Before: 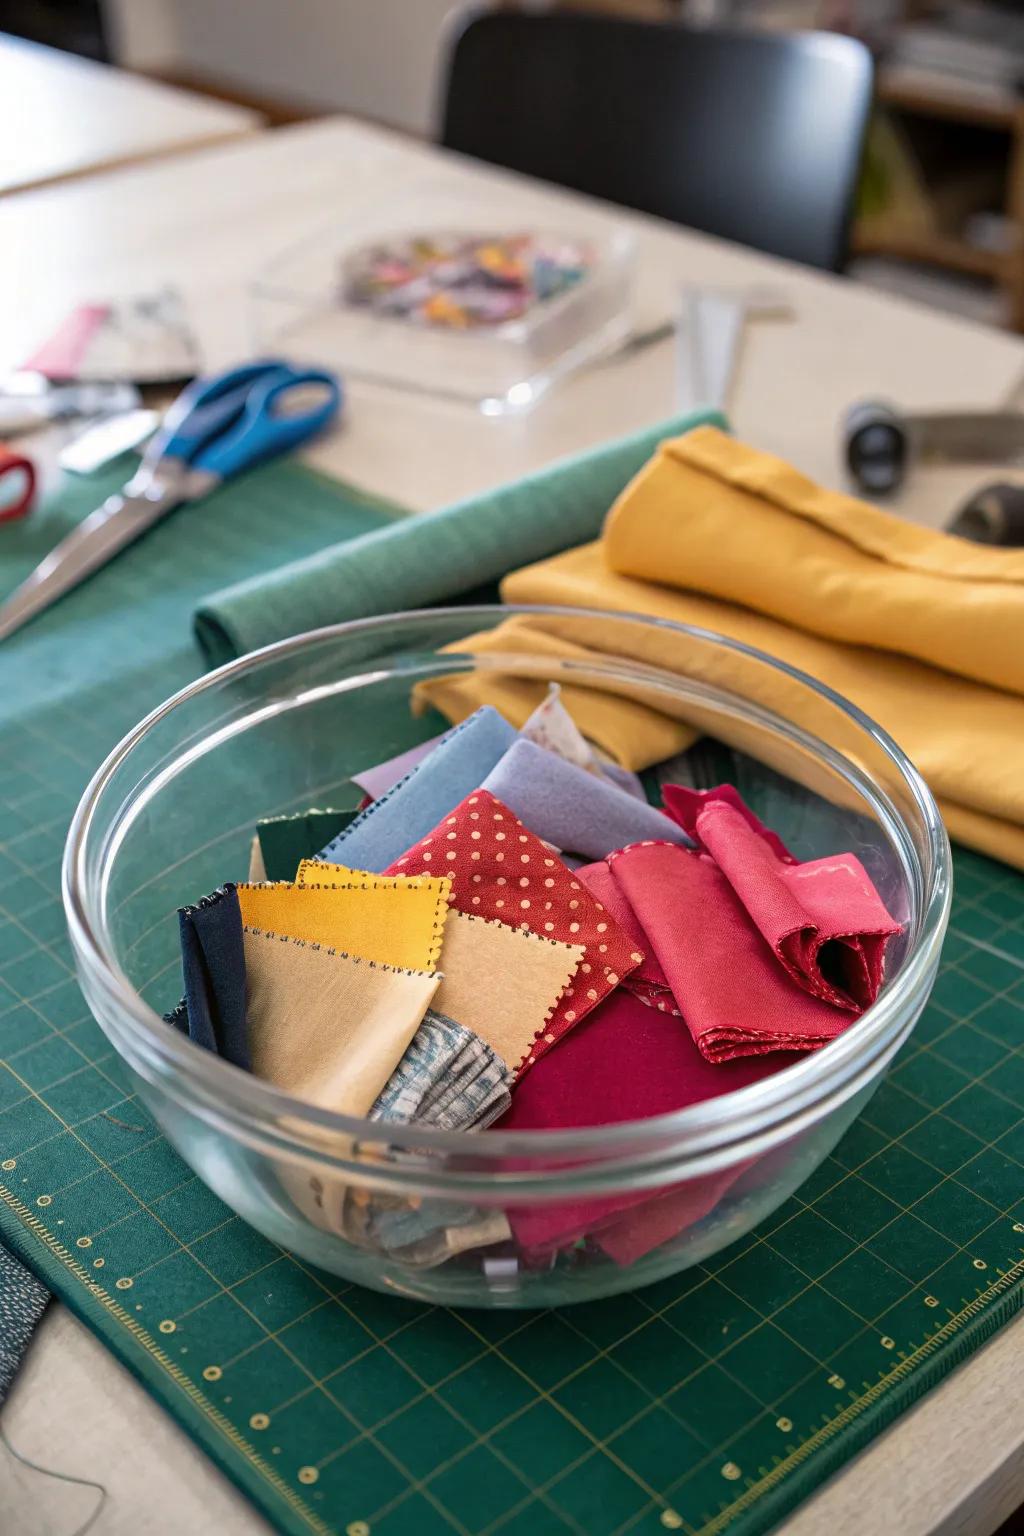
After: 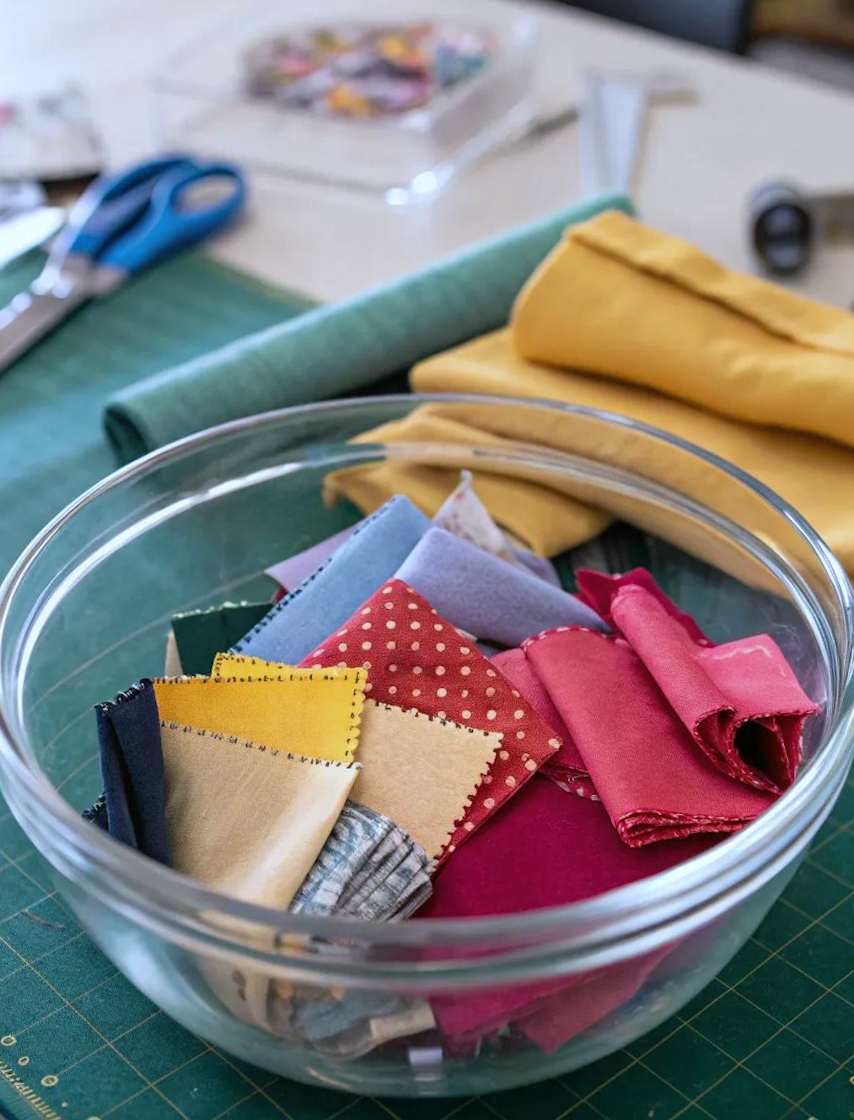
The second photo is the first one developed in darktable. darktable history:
crop and rotate: angle -3.27°, left 5.211%, top 5.211%, right 4.607%, bottom 4.607%
white balance: red 0.931, blue 1.11
rotate and perspective: rotation -4.57°, crop left 0.054, crop right 0.944, crop top 0.087, crop bottom 0.914
